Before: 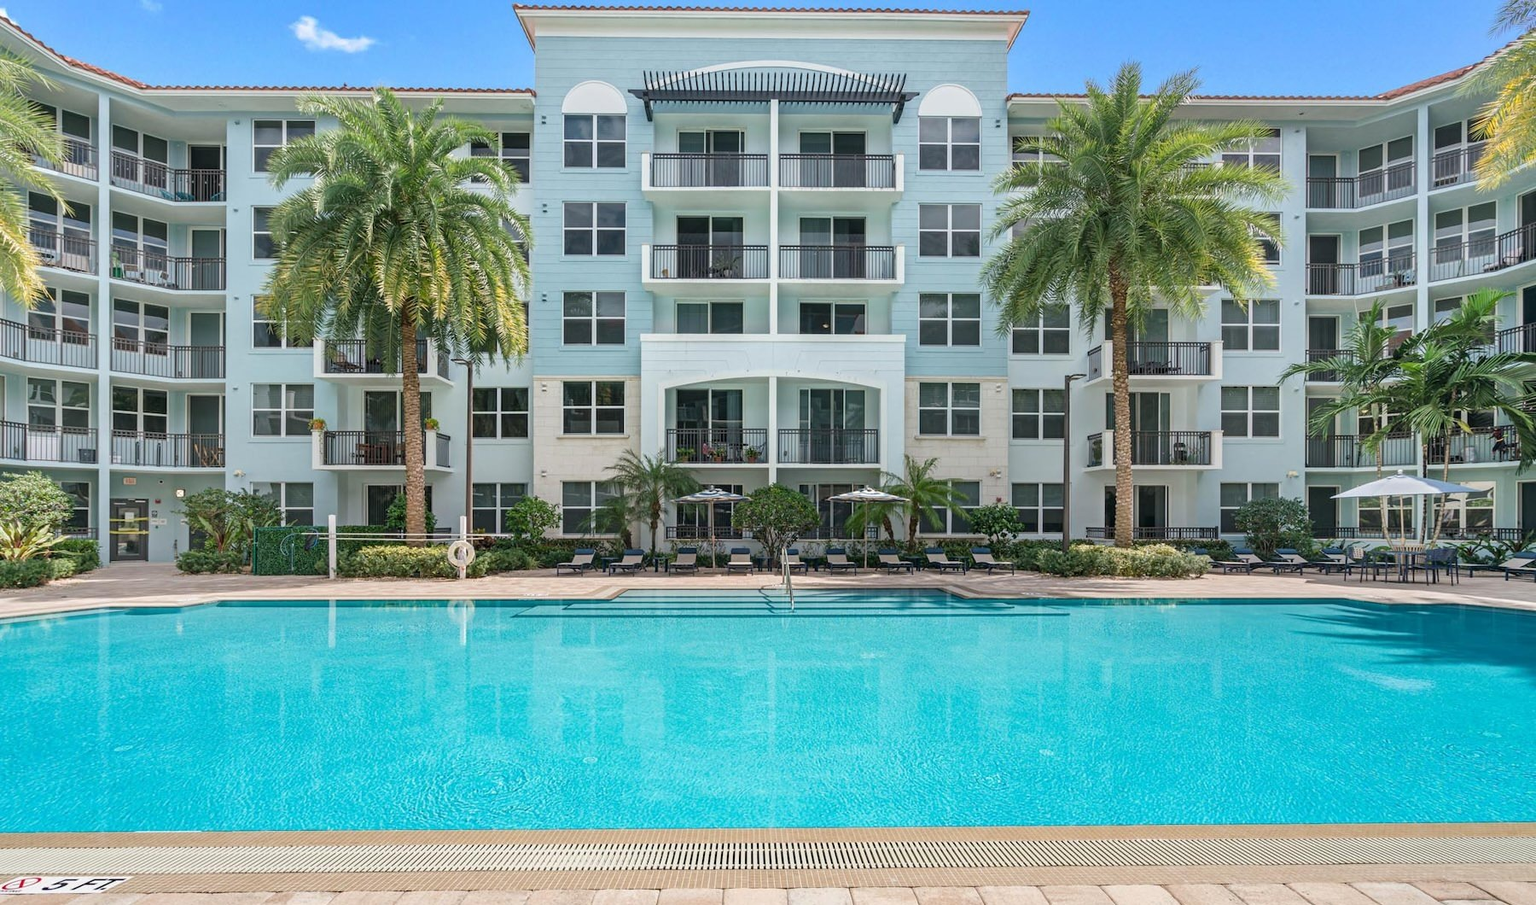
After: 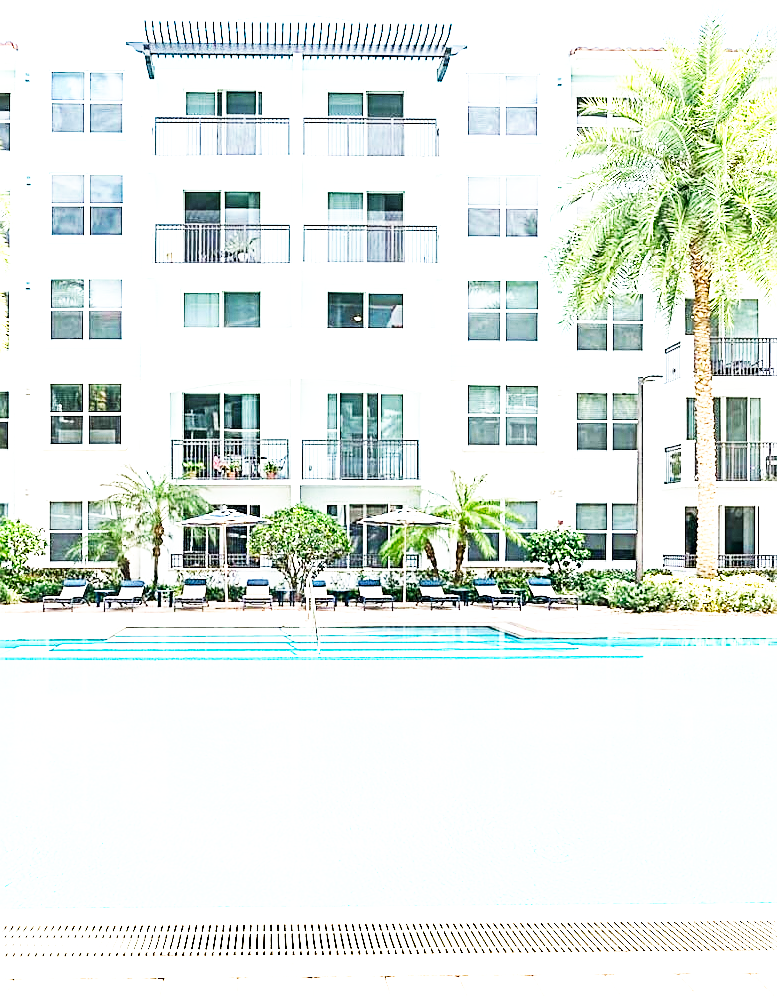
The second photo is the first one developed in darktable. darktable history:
crop: left 33.9%, top 5.948%, right 22.886%
tone equalizer: -8 EV -0.406 EV, -7 EV -0.422 EV, -6 EV -0.364 EV, -5 EV -0.239 EV, -3 EV 0.234 EV, -2 EV 0.353 EV, -1 EV 0.37 EV, +0 EV 0.42 EV, edges refinement/feathering 500, mask exposure compensation -1.57 EV, preserve details no
base curve: curves: ch0 [(0, 0) (0.007, 0.004) (0.027, 0.03) (0.046, 0.07) (0.207, 0.54) (0.442, 0.872) (0.673, 0.972) (1, 1)], preserve colors none
exposure: black level correction 0.001, exposure 1.727 EV, compensate highlight preservation false
sharpen: on, module defaults
